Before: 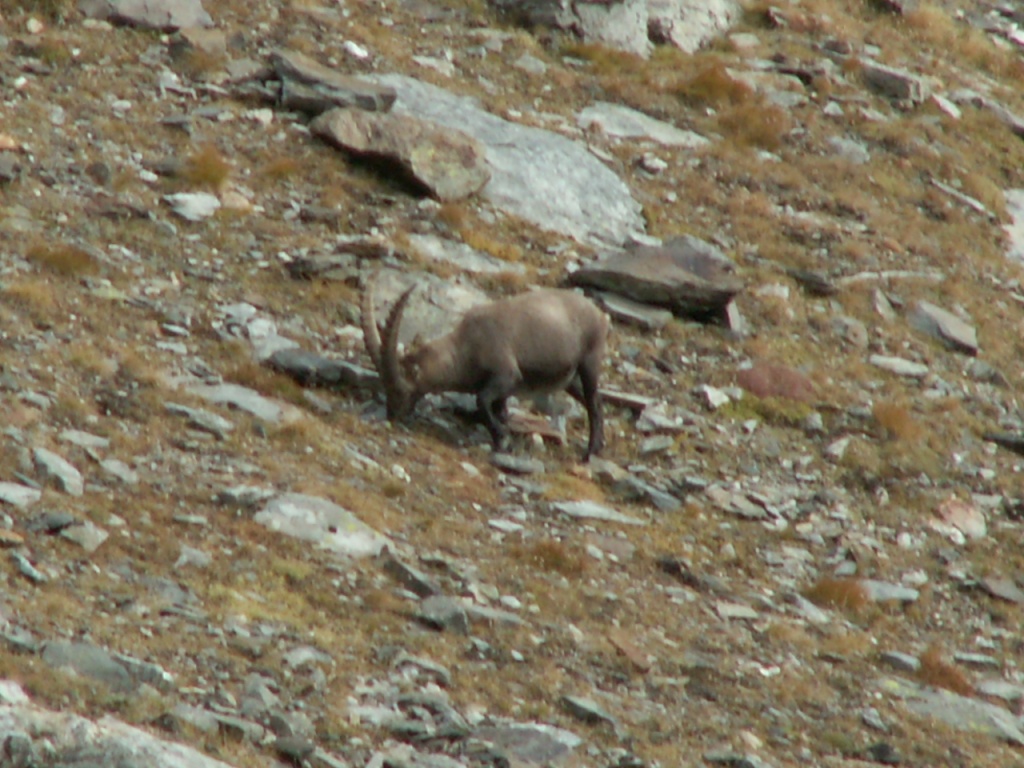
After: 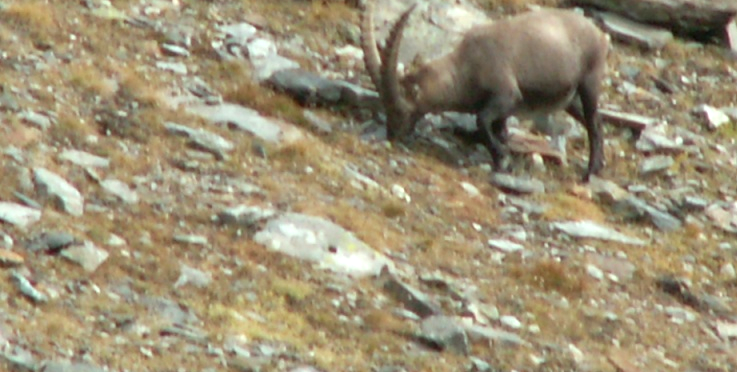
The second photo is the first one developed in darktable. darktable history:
exposure: black level correction 0, exposure 0.7 EV, compensate exposure bias true, compensate highlight preservation false
crop: top 36.498%, right 27.964%, bottom 14.995%
